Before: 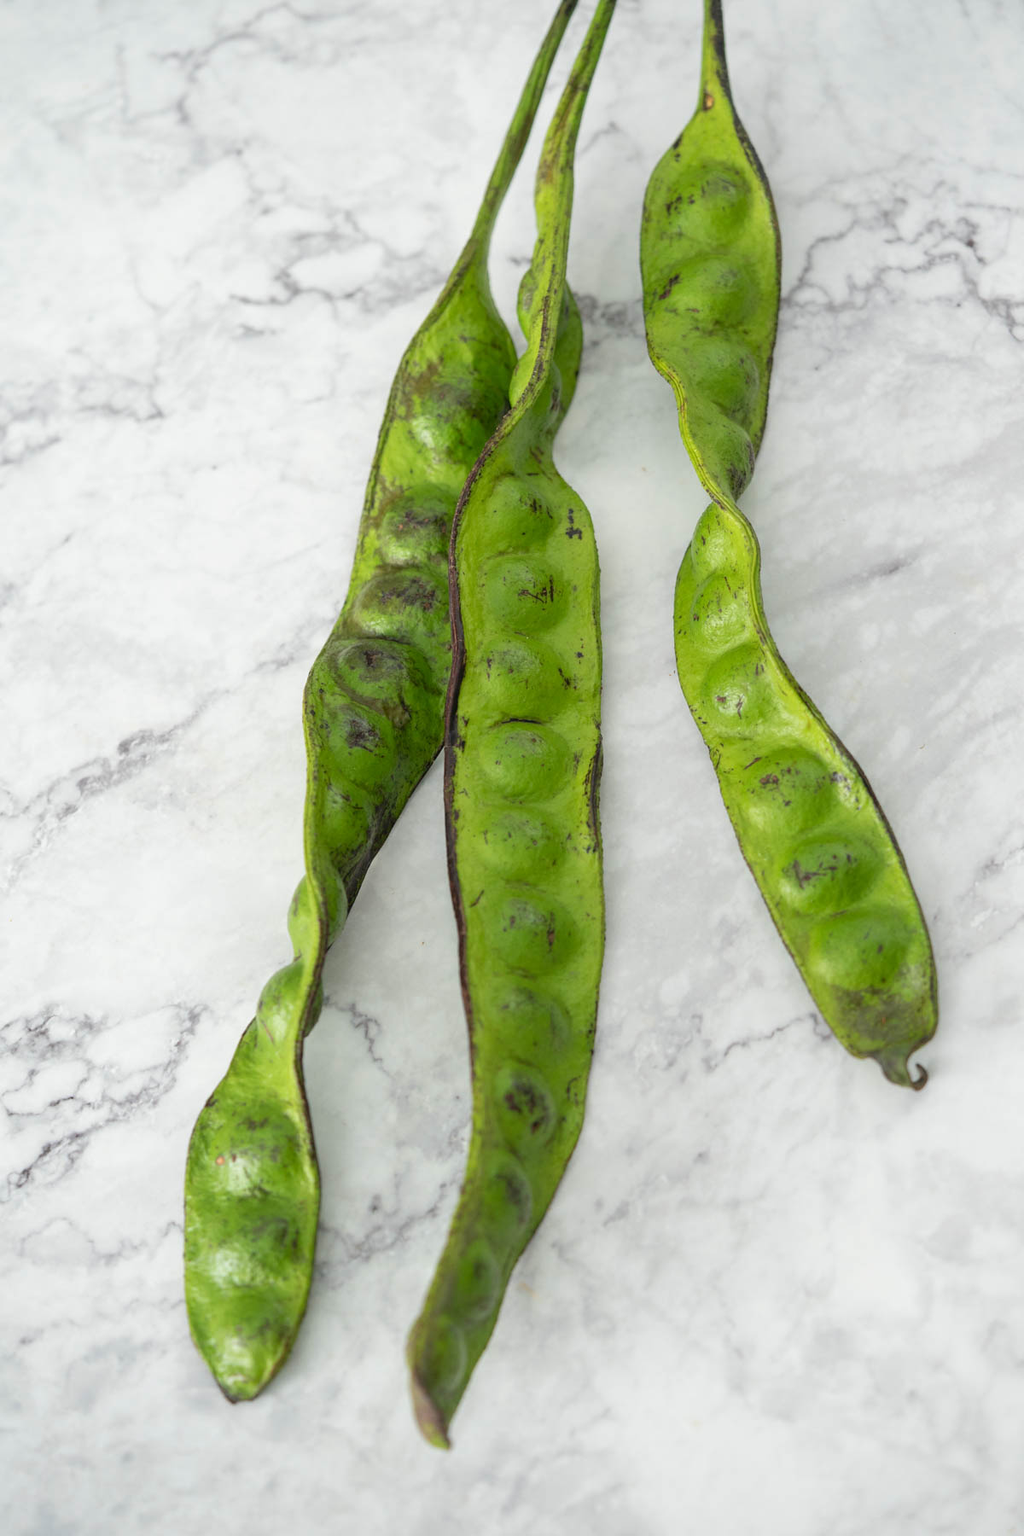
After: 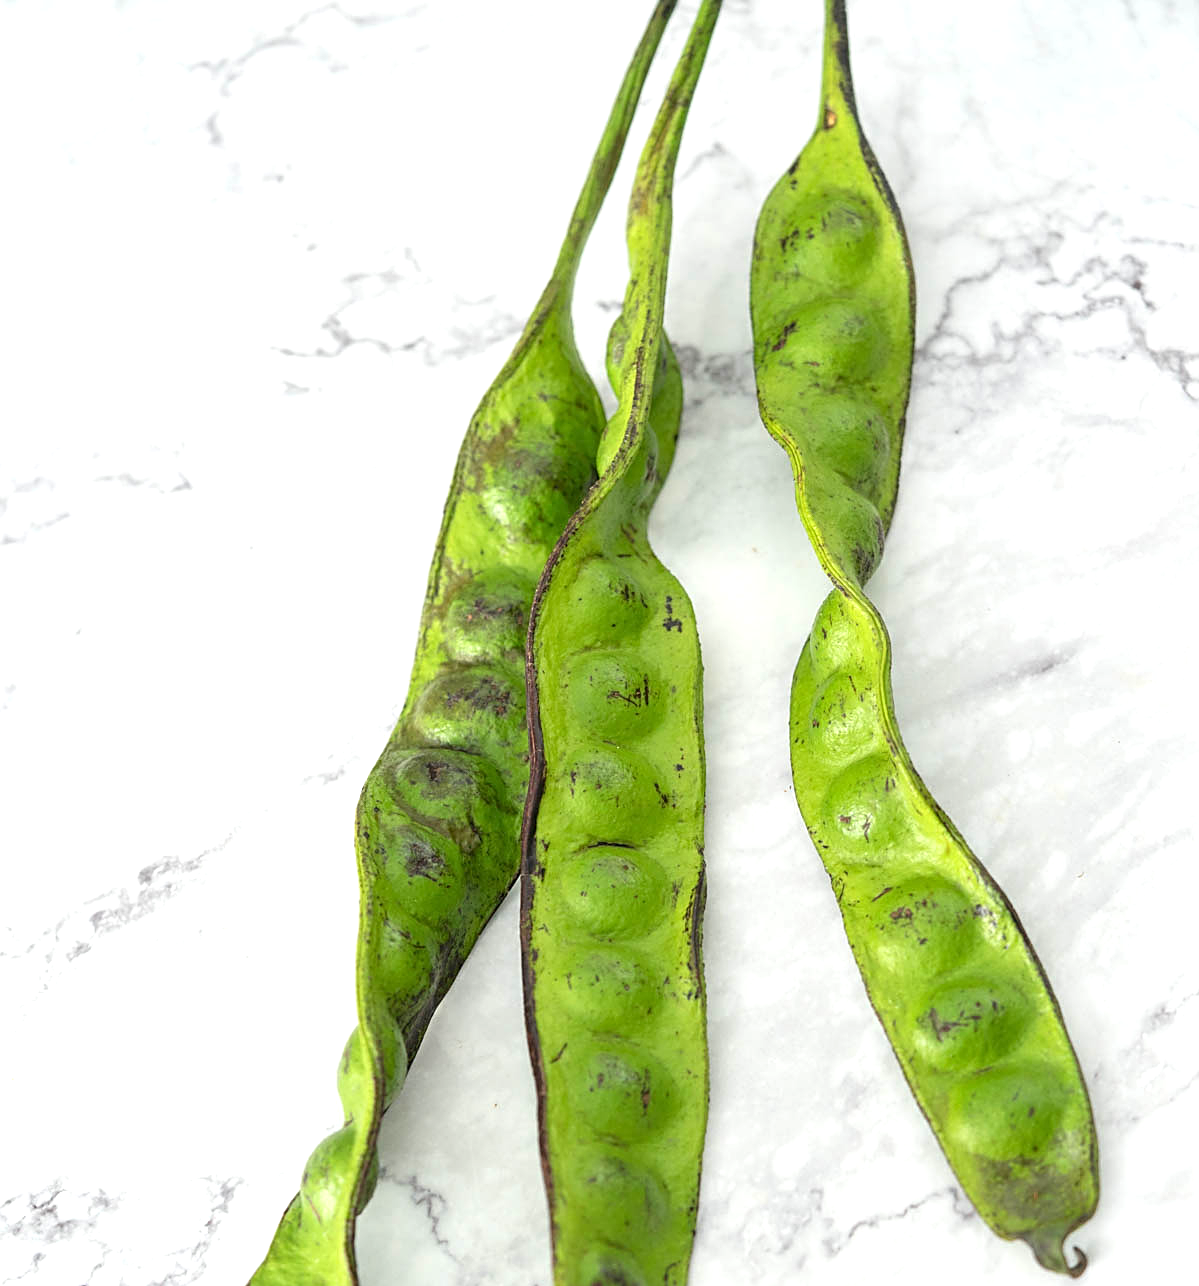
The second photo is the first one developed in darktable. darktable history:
crop: right 0%, bottom 28.549%
sharpen: amount 0.495
exposure: exposure 0.6 EV, compensate highlight preservation false
